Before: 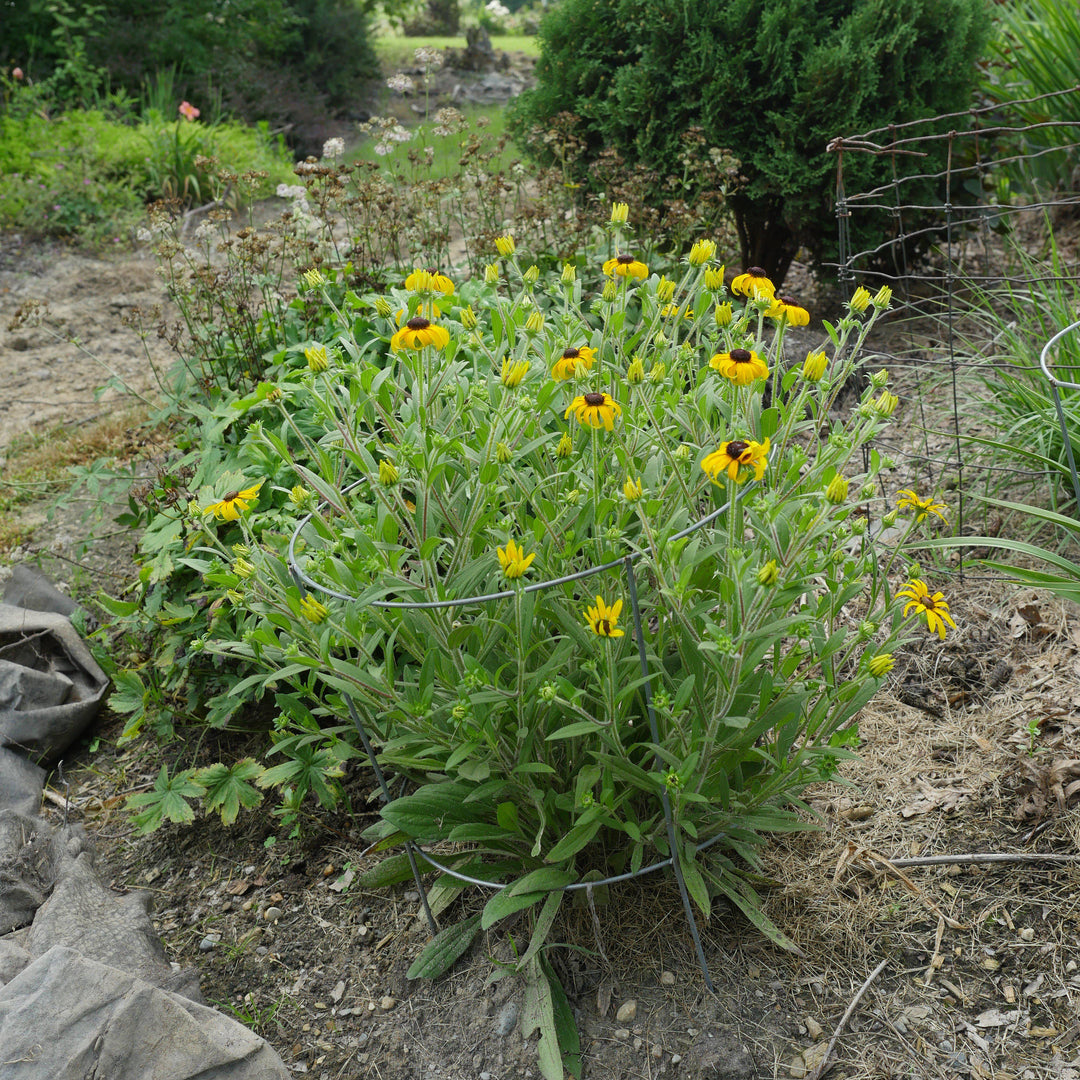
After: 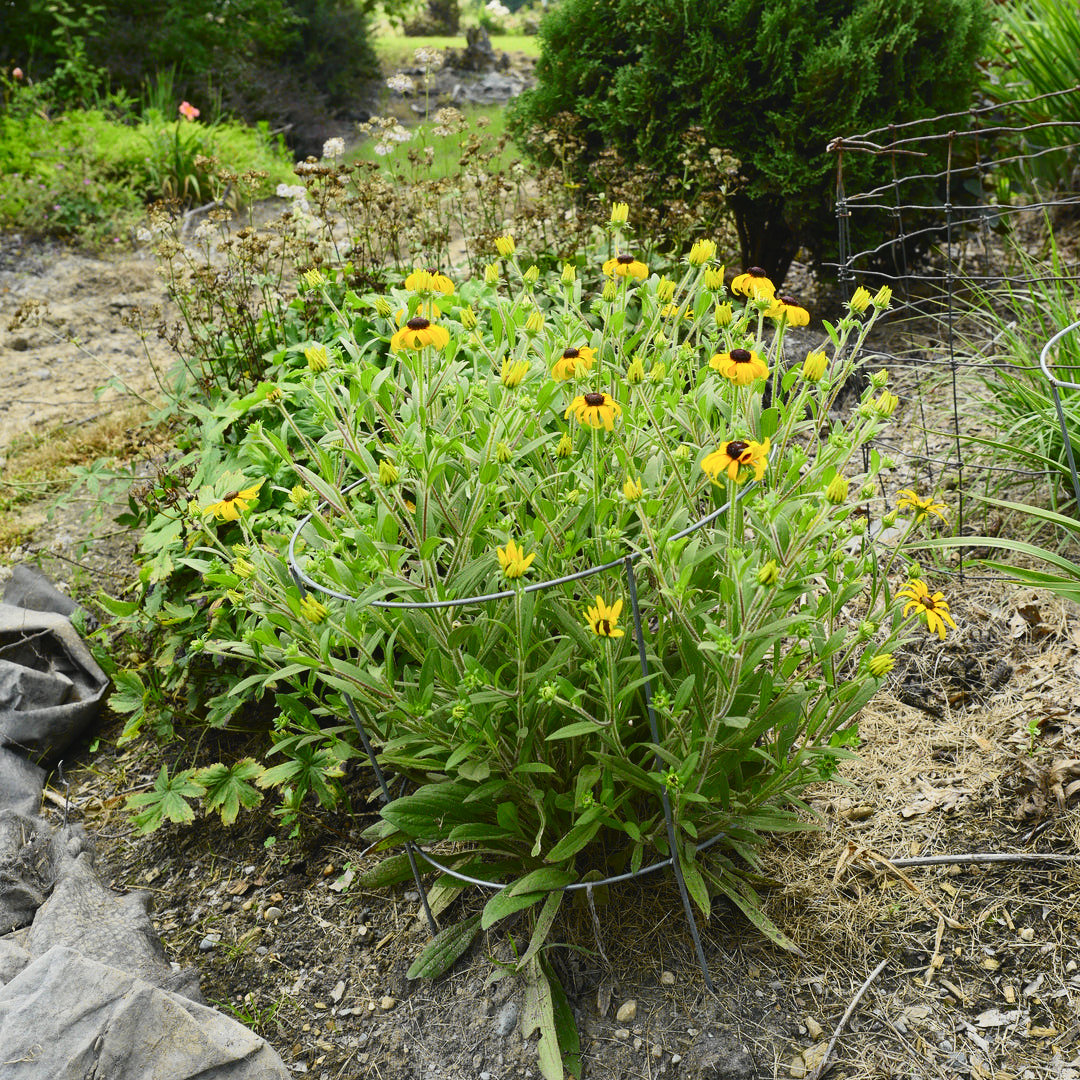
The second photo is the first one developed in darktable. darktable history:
tone curve: curves: ch0 [(0, 0.028) (0.037, 0.05) (0.123, 0.108) (0.19, 0.164) (0.269, 0.247) (0.475, 0.533) (0.595, 0.695) (0.718, 0.823) (0.855, 0.913) (1, 0.982)]; ch1 [(0, 0) (0.243, 0.245) (0.422, 0.415) (0.493, 0.495) (0.505, 0.502) (0.536, 0.542) (0.565, 0.579) (0.611, 0.644) (0.769, 0.807) (1, 1)]; ch2 [(0, 0) (0.249, 0.216) (0.349, 0.321) (0.424, 0.442) (0.476, 0.483) (0.498, 0.499) (0.517, 0.519) (0.532, 0.55) (0.569, 0.608) (0.614, 0.661) (0.706, 0.75) (0.808, 0.809) (0.991, 0.968)], color space Lab, independent channels, preserve colors none
